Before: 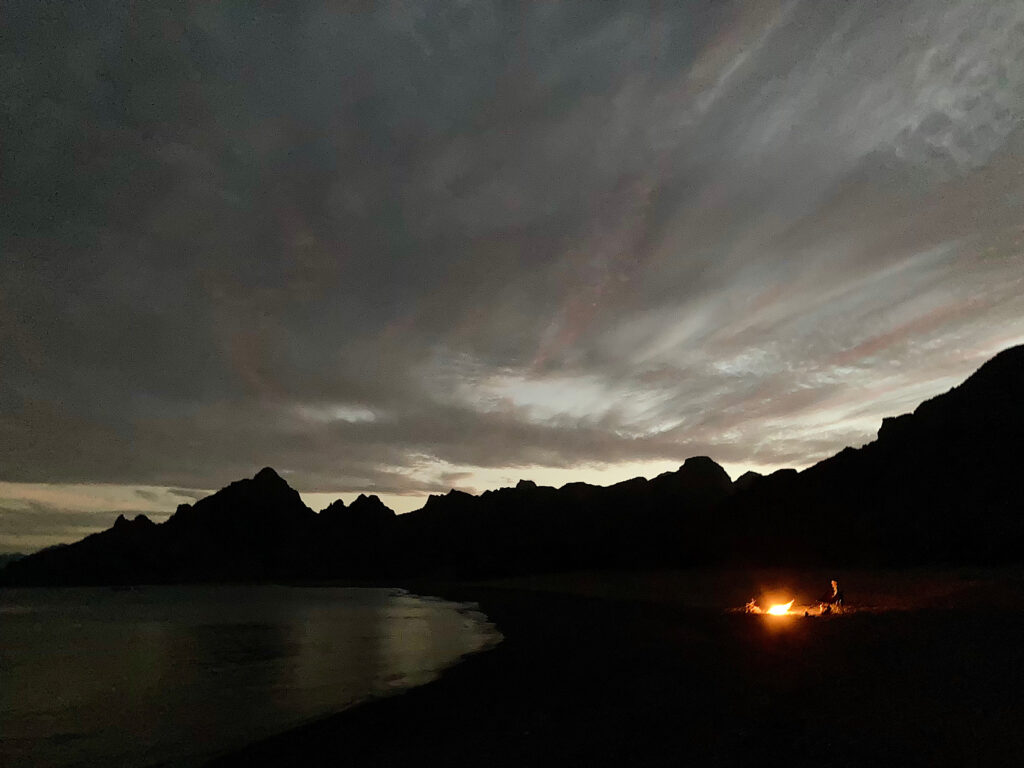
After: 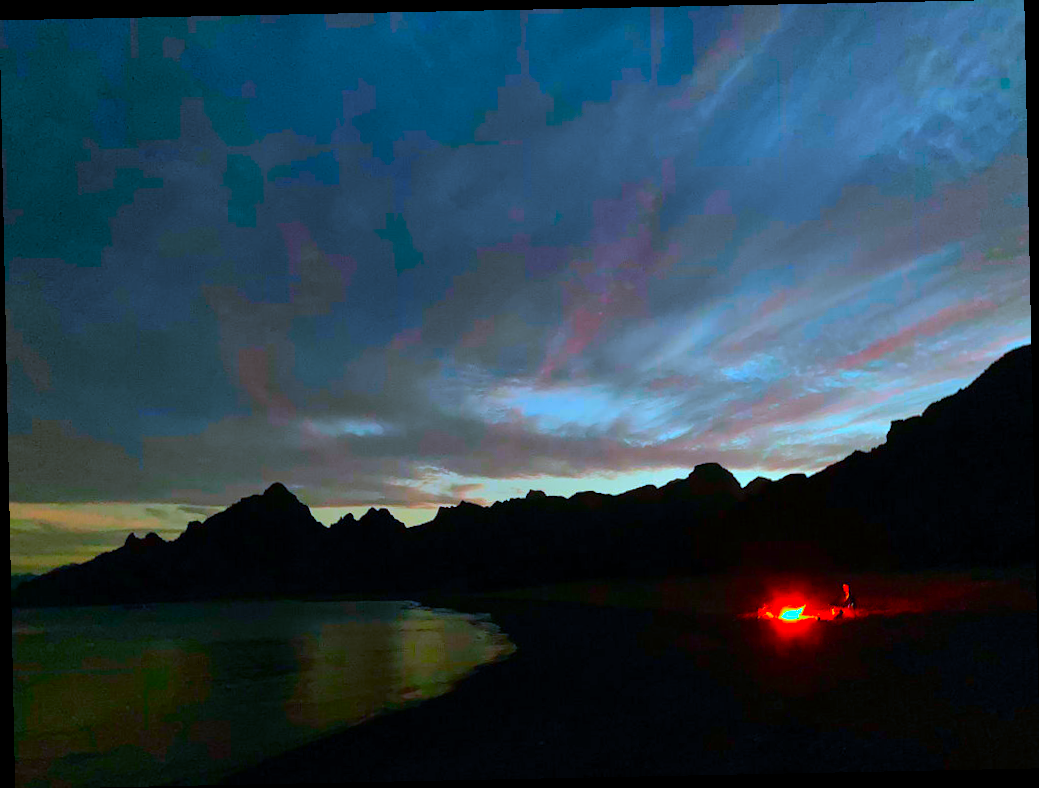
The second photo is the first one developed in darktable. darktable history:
shadows and highlights: shadows 30
color calibration: x 0.38, y 0.39, temperature 4086.04 K
color correction: highlights a* 1.59, highlights b* -1.7, saturation 2.48
rotate and perspective: rotation -1.17°, automatic cropping off
contrast brightness saturation: brightness -0.02, saturation 0.35
